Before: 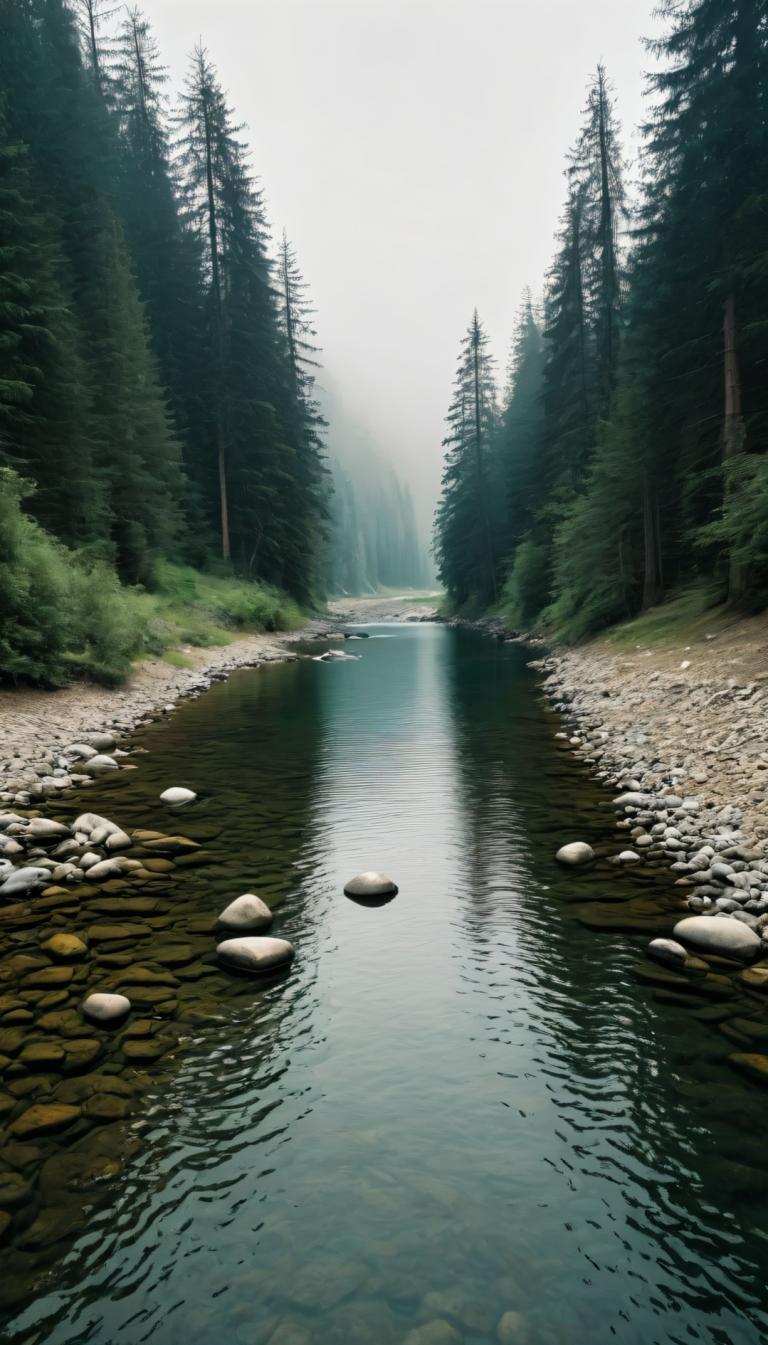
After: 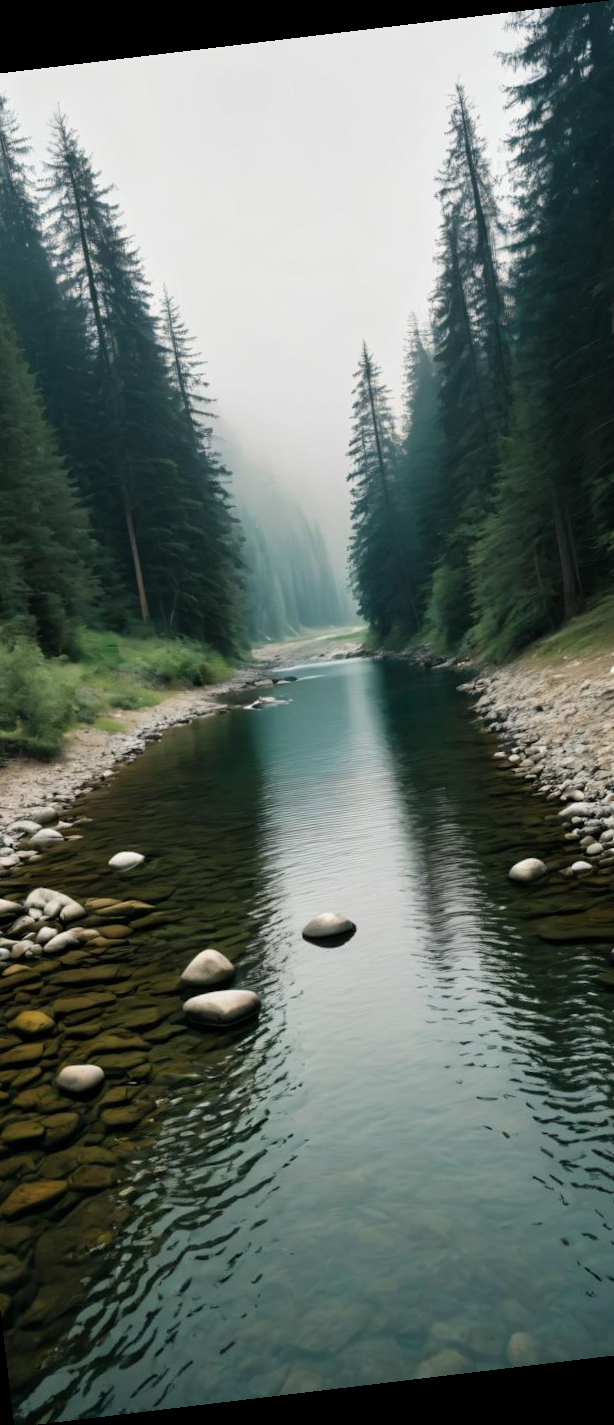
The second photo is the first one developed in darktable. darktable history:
rotate and perspective: rotation -6.83°, automatic cropping off
crop and rotate: left 15.754%, right 17.579%
